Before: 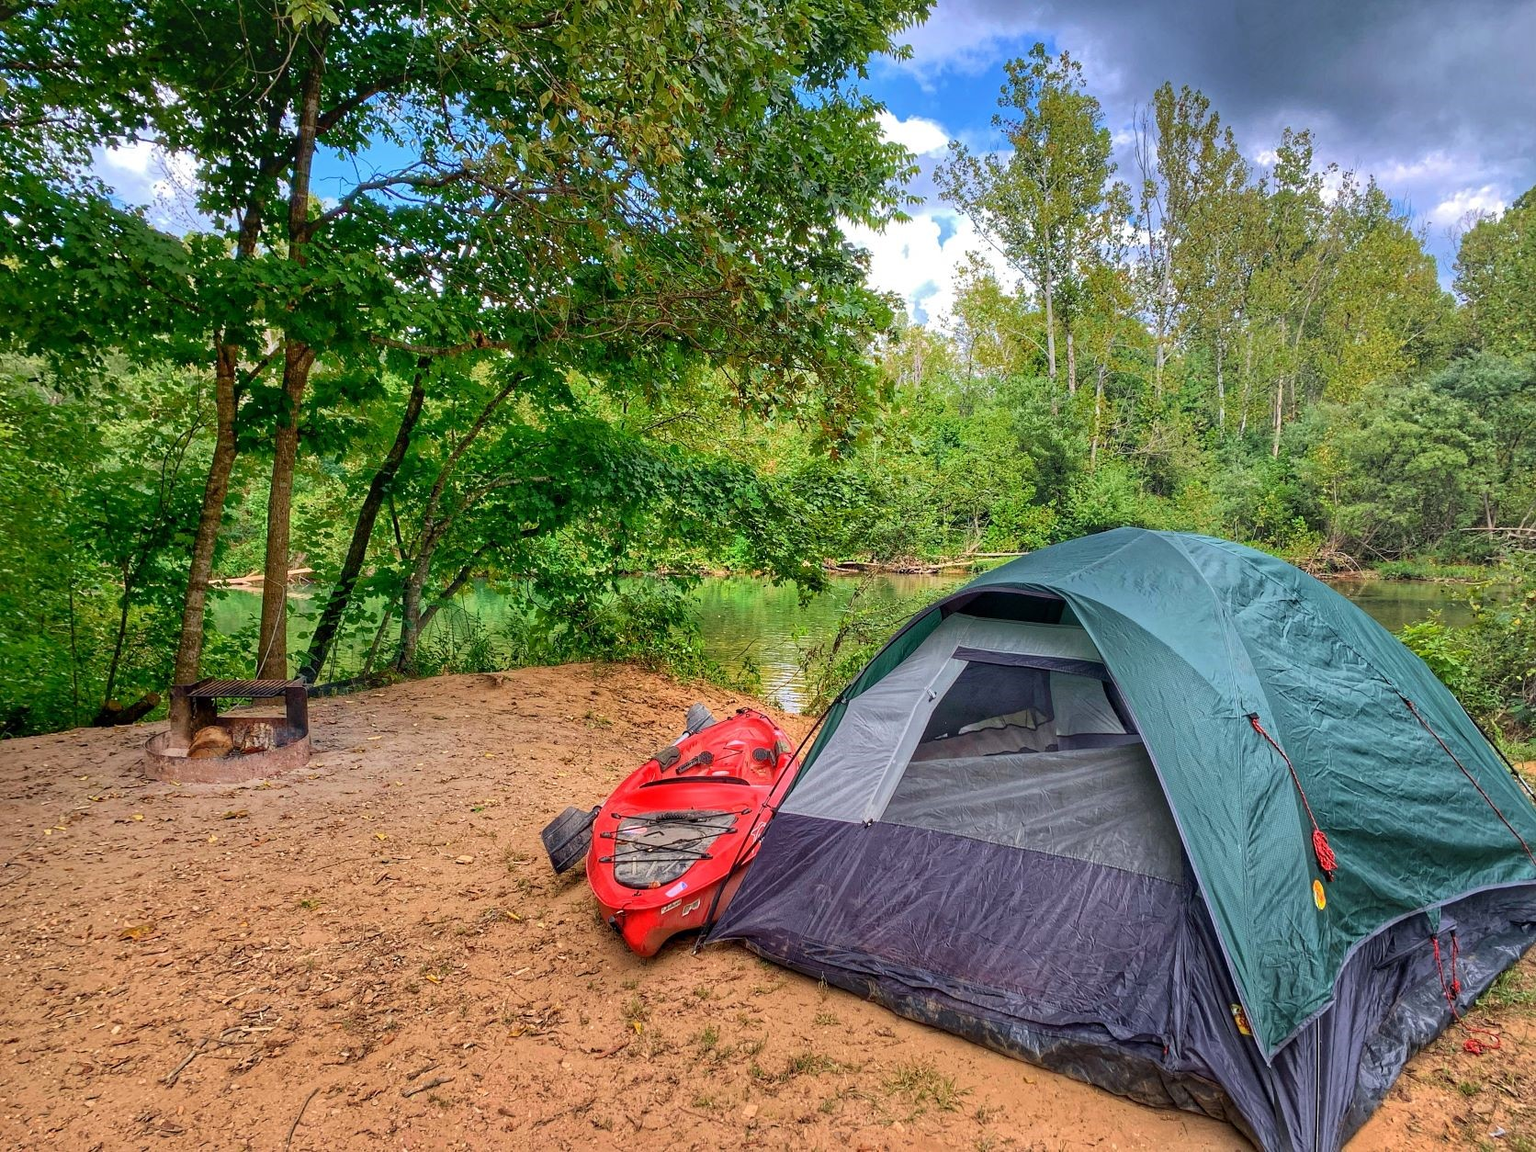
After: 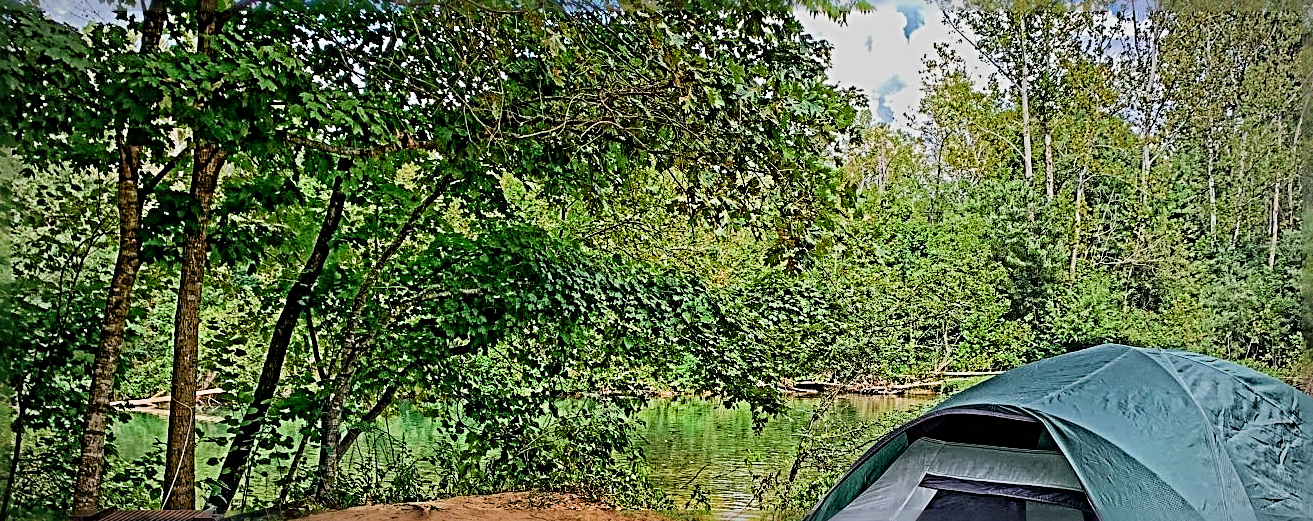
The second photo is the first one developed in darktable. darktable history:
filmic rgb: black relative exposure -7.65 EV, white relative exposure 4.56 EV, hardness 3.61, contrast 1.05
sharpen: radius 4.001, amount 2
crop: left 7.036%, top 18.398%, right 14.379%, bottom 40.043%
vignetting: fall-off radius 60.92%
